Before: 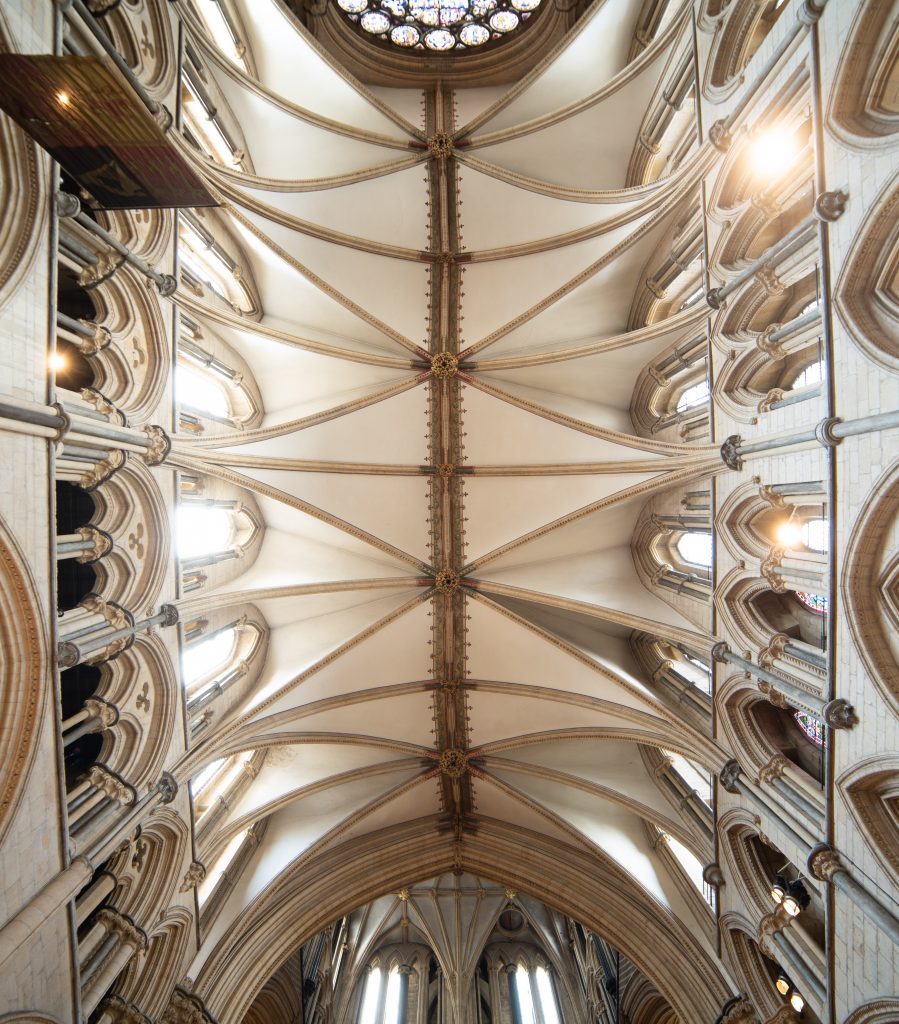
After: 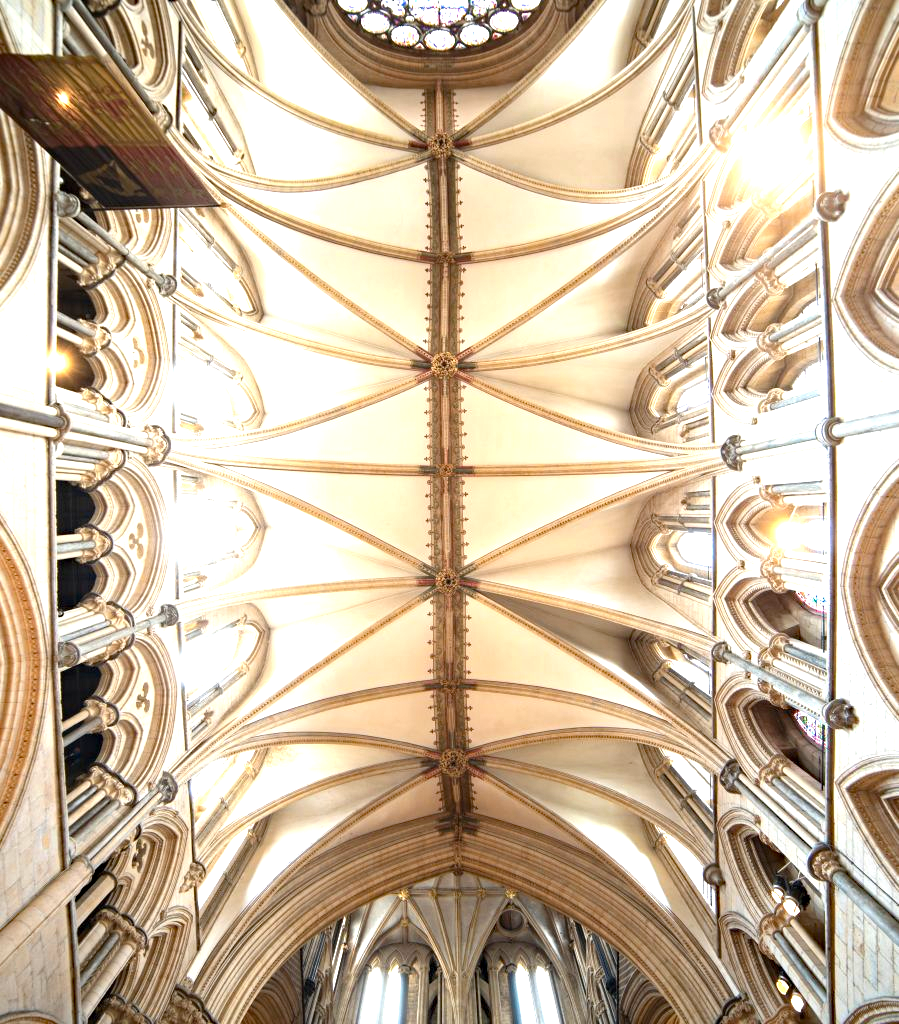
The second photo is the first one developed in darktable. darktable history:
exposure: black level correction 0, exposure 1.2 EV, compensate exposure bias true, compensate highlight preservation false
haze removal: strength 0.29, distance 0.25, compatibility mode true, adaptive false
